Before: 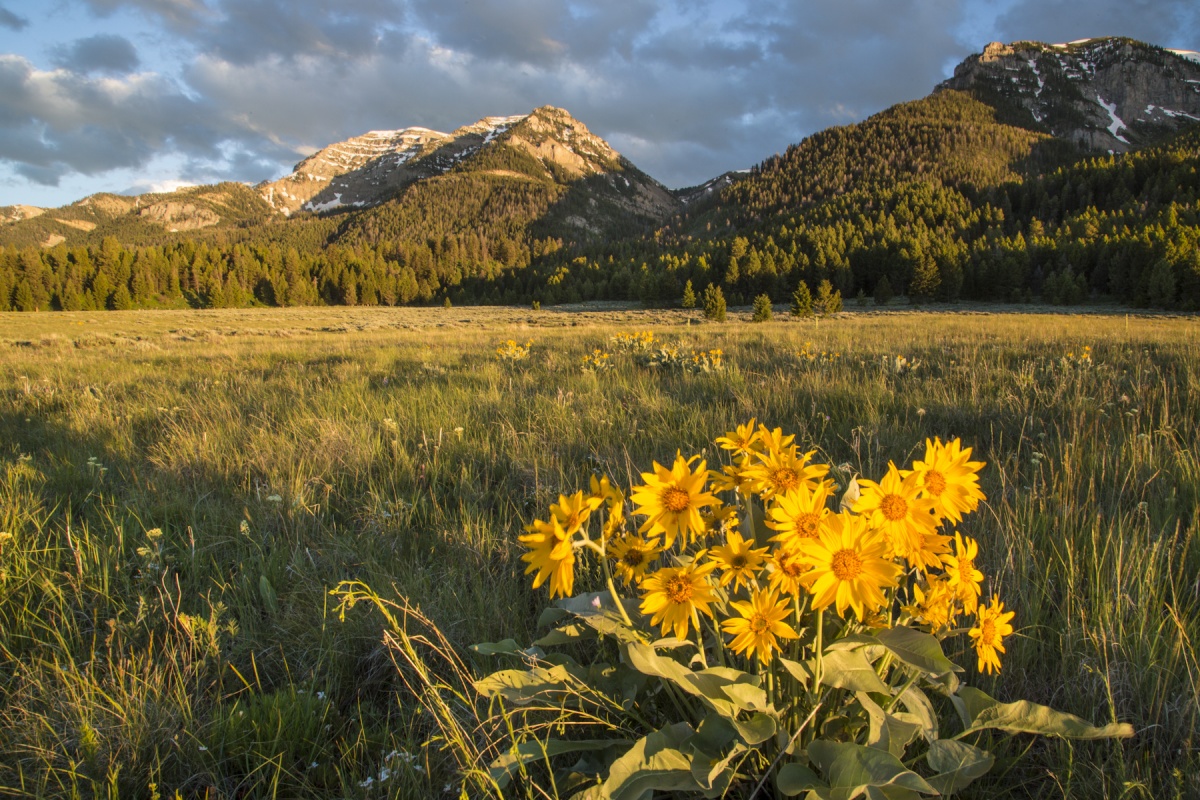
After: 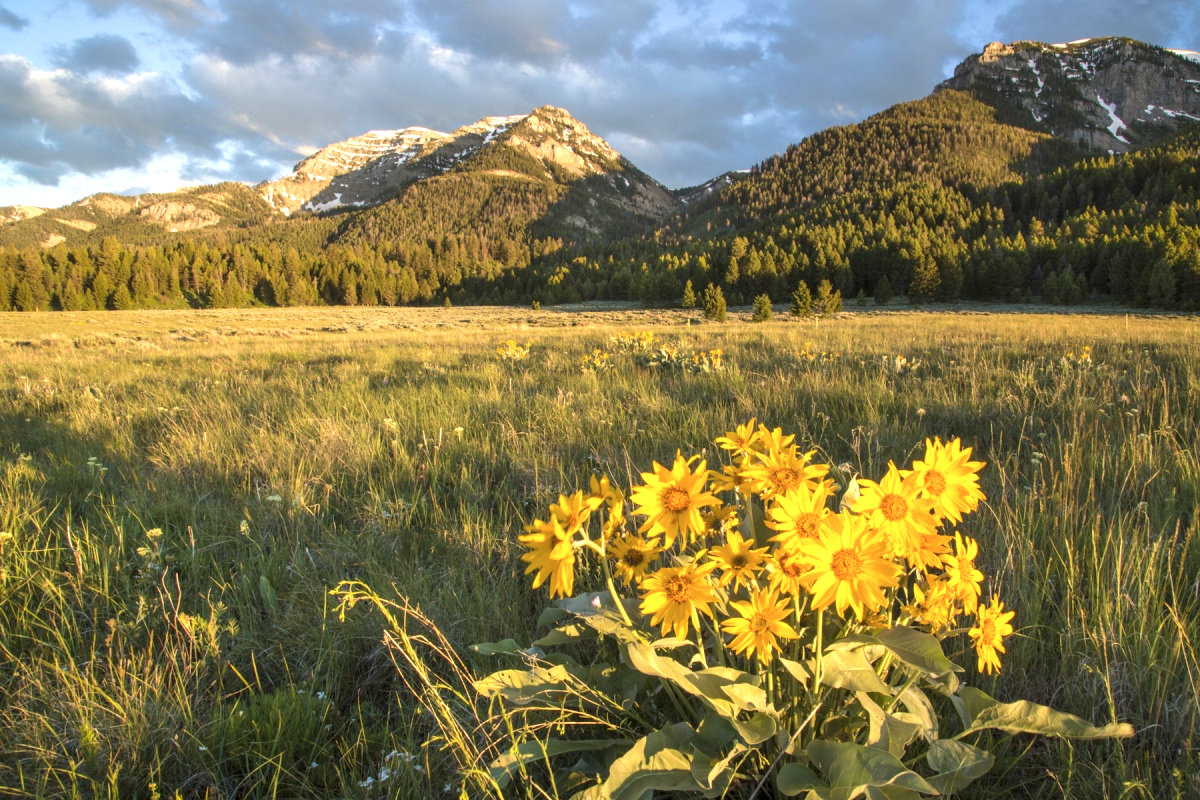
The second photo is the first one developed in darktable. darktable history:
contrast brightness saturation: saturation -0.068
exposure: exposure 0.658 EV, compensate highlight preservation false
velvia: strength 15.04%
